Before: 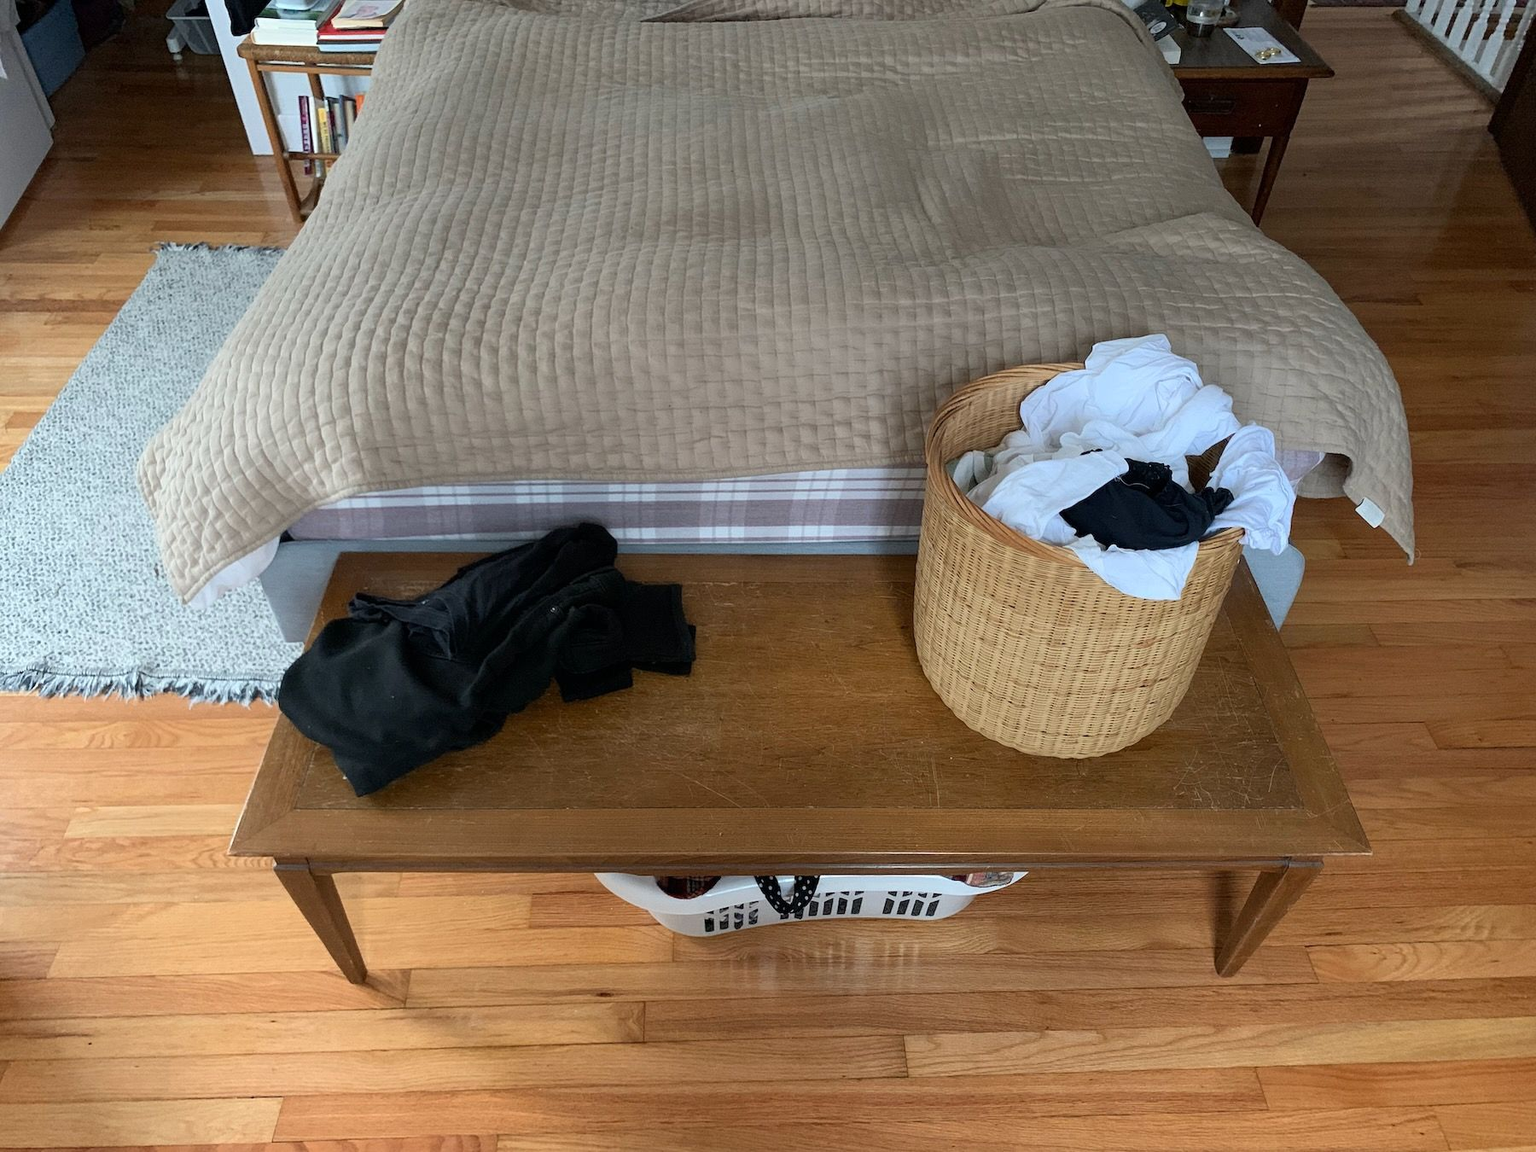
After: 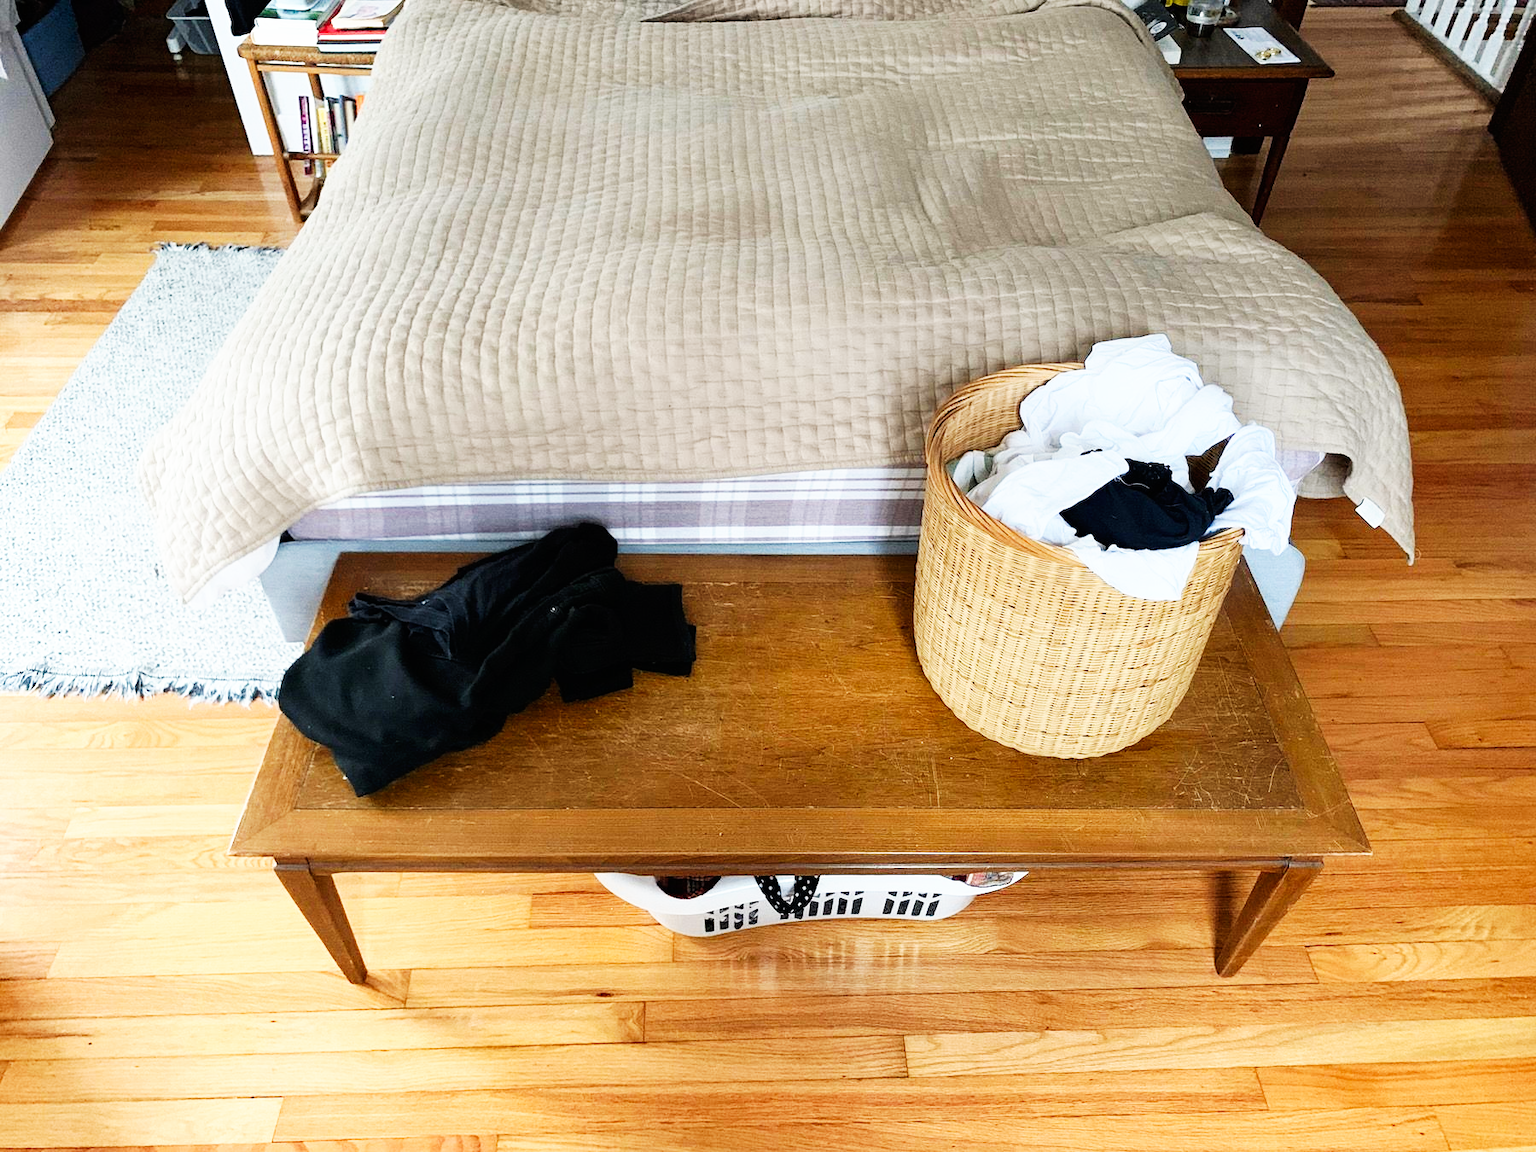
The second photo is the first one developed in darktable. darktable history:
base curve: curves: ch0 [(0, 0) (0.007, 0.004) (0.027, 0.03) (0.046, 0.07) (0.207, 0.54) (0.442, 0.872) (0.673, 0.972) (1, 1)], preserve colors none
color calibration: x 0.342, y 0.356, temperature 5122 K
